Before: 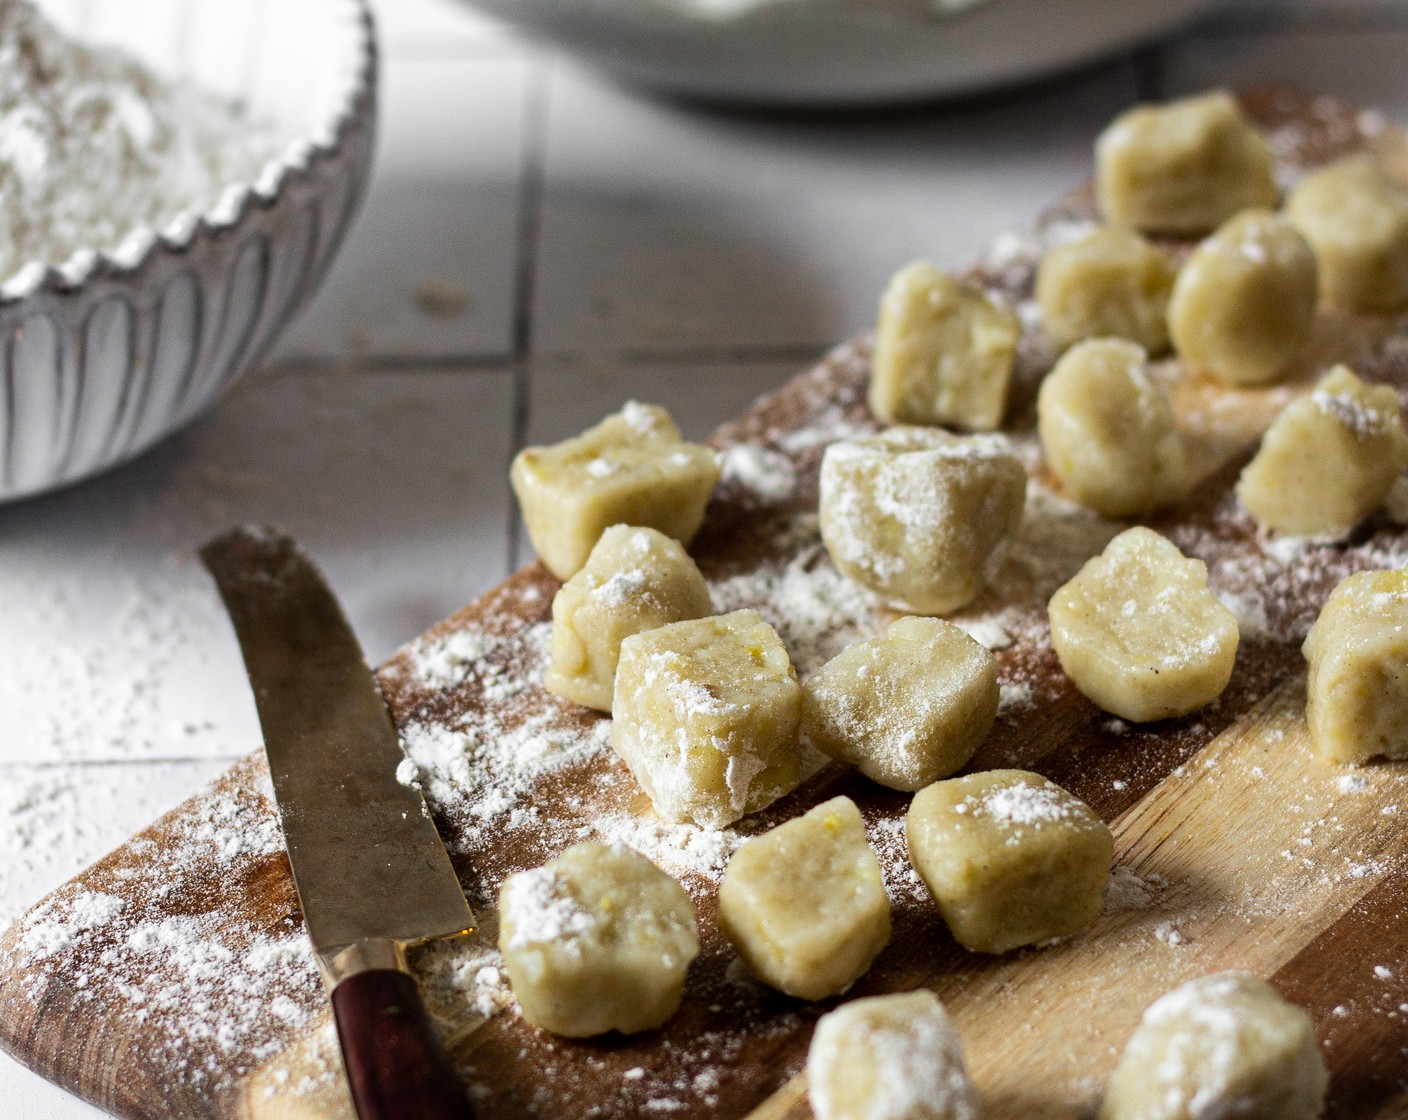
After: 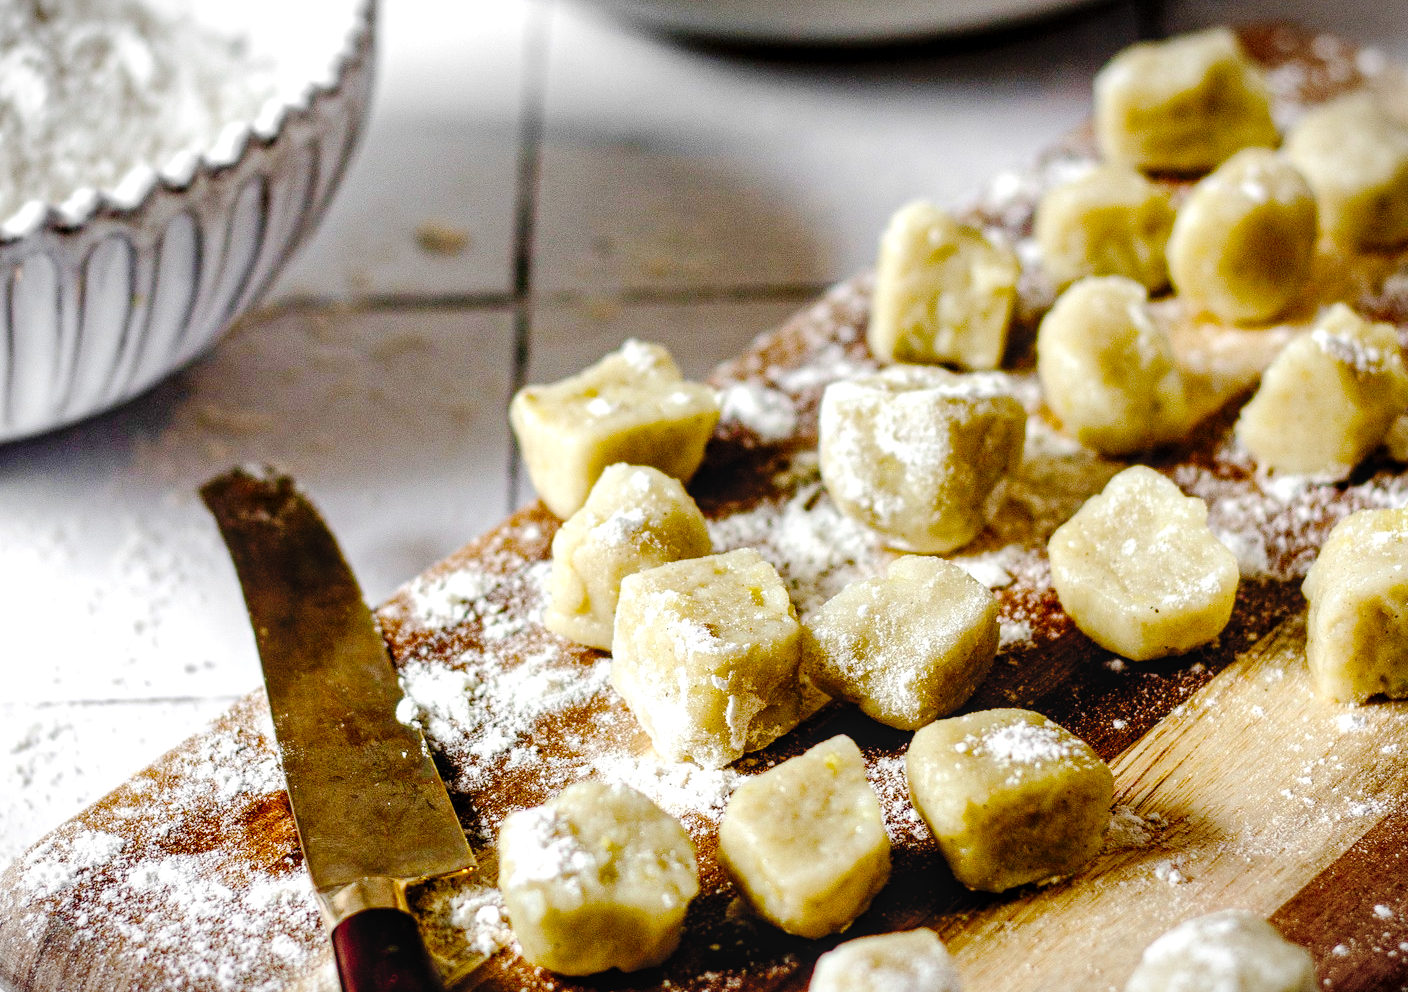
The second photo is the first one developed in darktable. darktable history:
color balance rgb: power › hue 72.24°, linear chroma grading › global chroma 8.856%, perceptual saturation grading › global saturation 20%, perceptual saturation grading › highlights -49.036%, perceptual saturation grading › shadows 23.965%, perceptual brilliance grading › highlights 9.408%, perceptual brilliance grading › mid-tones 4.805%, global vibrance 30.75%
tone equalizer: edges refinement/feathering 500, mask exposure compensation -1.57 EV, preserve details no
tone curve: curves: ch0 [(0, 0) (0.003, 0.013) (0.011, 0.012) (0.025, 0.011) (0.044, 0.016) (0.069, 0.029) (0.1, 0.045) (0.136, 0.074) (0.177, 0.123) (0.224, 0.207) (0.277, 0.313) (0.335, 0.414) (0.399, 0.509) (0.468, 0.599) (0.543, 0.663) (0.623, 0.728) (0.709, 0.79) (0.801, 0.854) (0.898, 0.925) (1, 1)], preserve colors none
vignetting: fall-off start 99.64%, fall-off radius 65.07%, automatic ratio true
levels: levels [0.016, 0.5, 0.996]
crop and rotate: top 5.523%, bottom 5.898%
local contrast: on, module defaults
